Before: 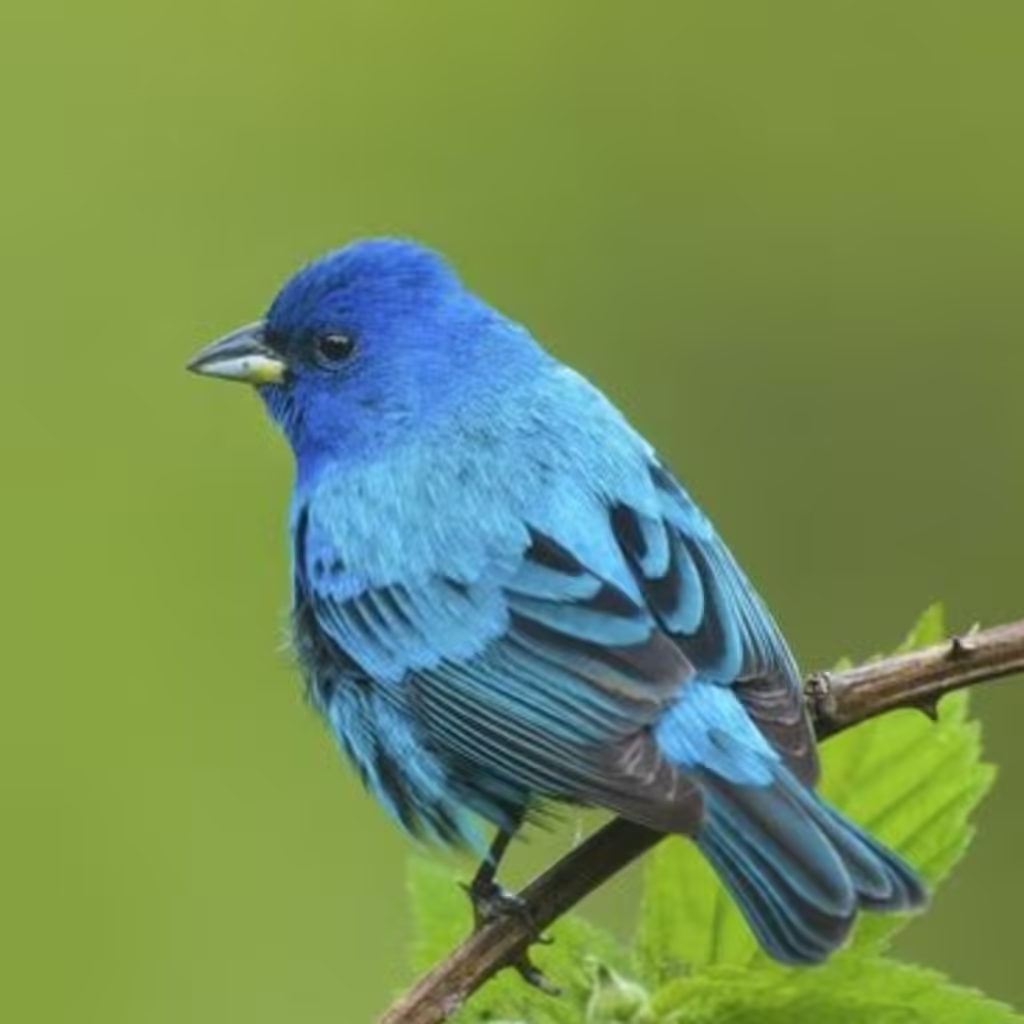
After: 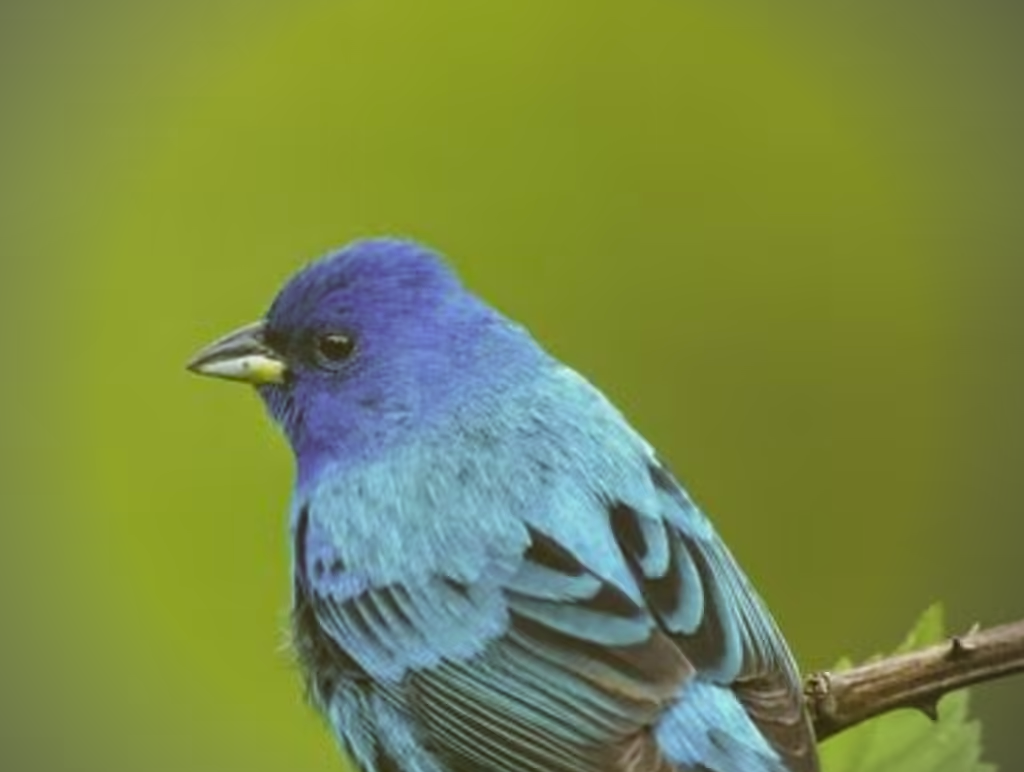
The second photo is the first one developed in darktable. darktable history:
sharpen: radius 1.547, amount 0.368, threshold 1.647
exposure: black level correction -0.015, compensate exposure bias true, compensate highlight preservation false
crop: bottom 24.597%
contrast brightness saturation: saturation -0.062
vignetting: on, module defaults
color correction: highlights a* -1.28, highlights b* 10.18, shadows a* 0.315, shadows b* 19.05
haze removal: adaptive false
